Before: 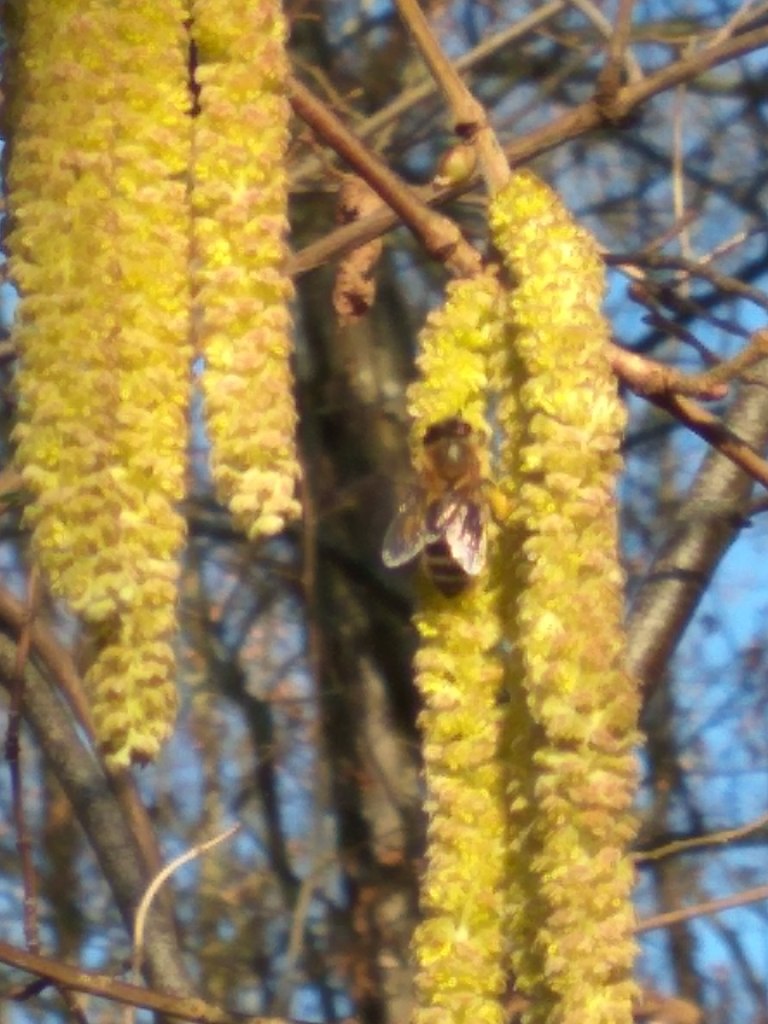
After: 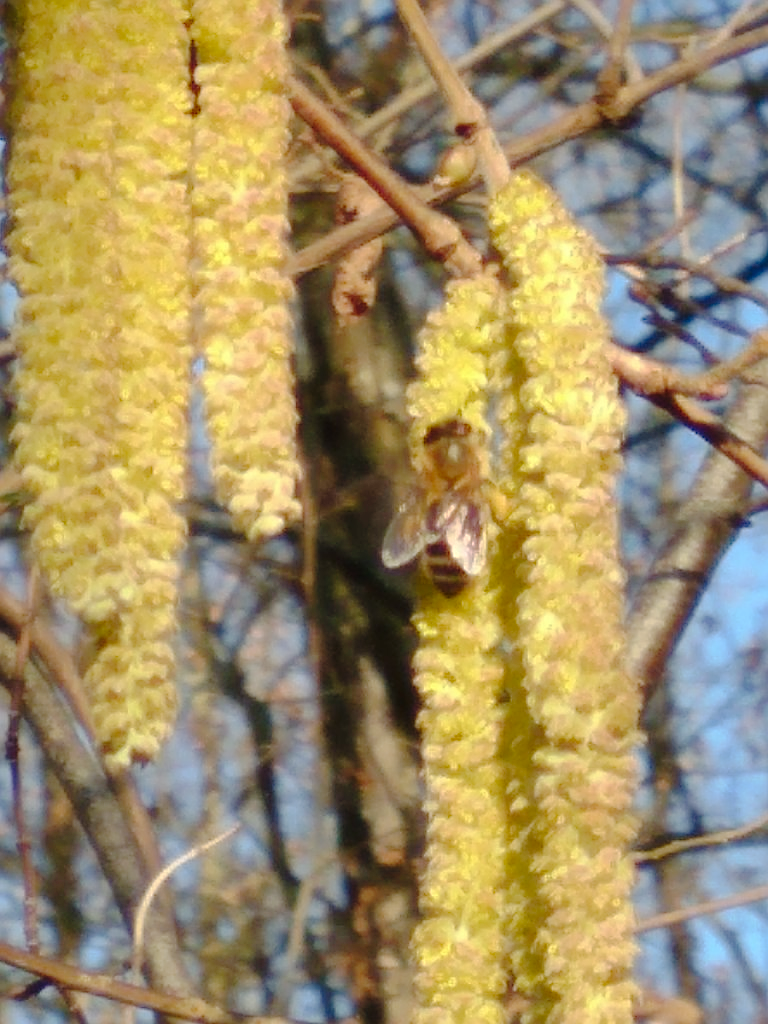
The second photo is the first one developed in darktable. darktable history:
sharpen: on, module defaults
tone curve: curves: ch0 [(0, 0) (0.003, 0.021) (0.011, 0.021) (0.025, 0.021) (0.044, 0.033) (0.069, 0.053) (0.1, 0.08) (0.136, 0.114) (0.177, 0.171) (0.224, 0.246) (0.277, 0.332) (0.335, 0.424) (0.399, 0.496) (0.468, 0.561) (0.543, 0.627) (0.623, 0.685) (0.709, 0.741) (0.801, 0.813) (0.898, 0.902) (1, 1)], preserve colors none
